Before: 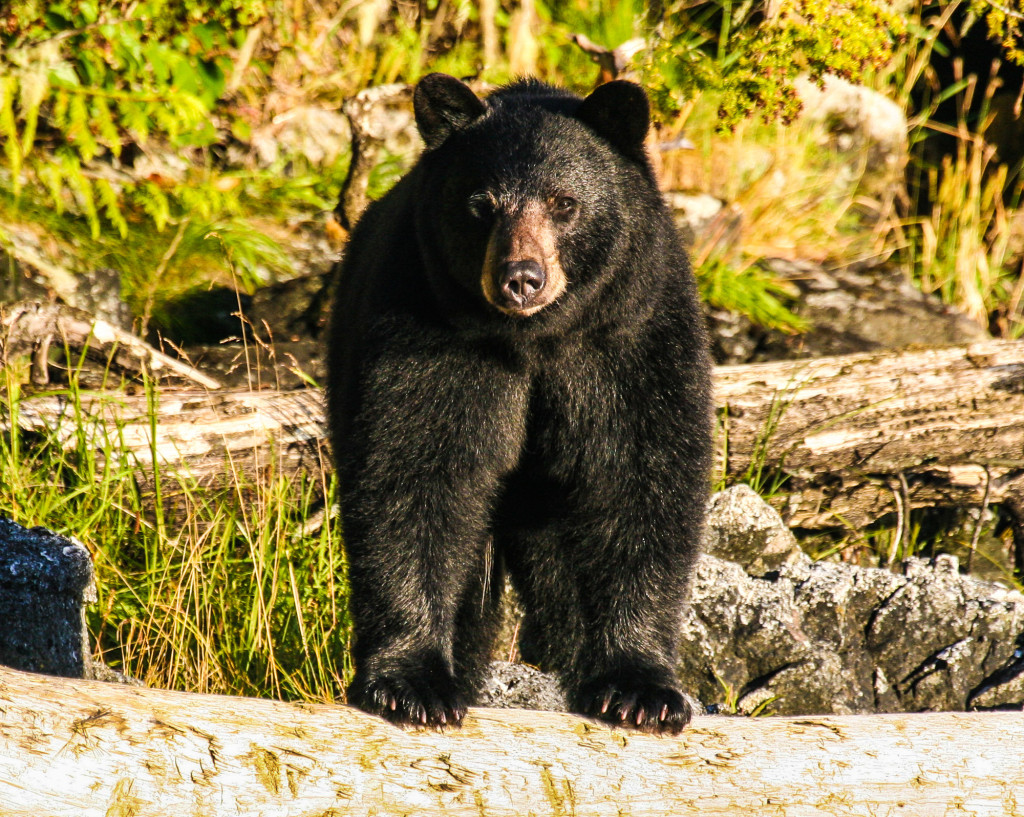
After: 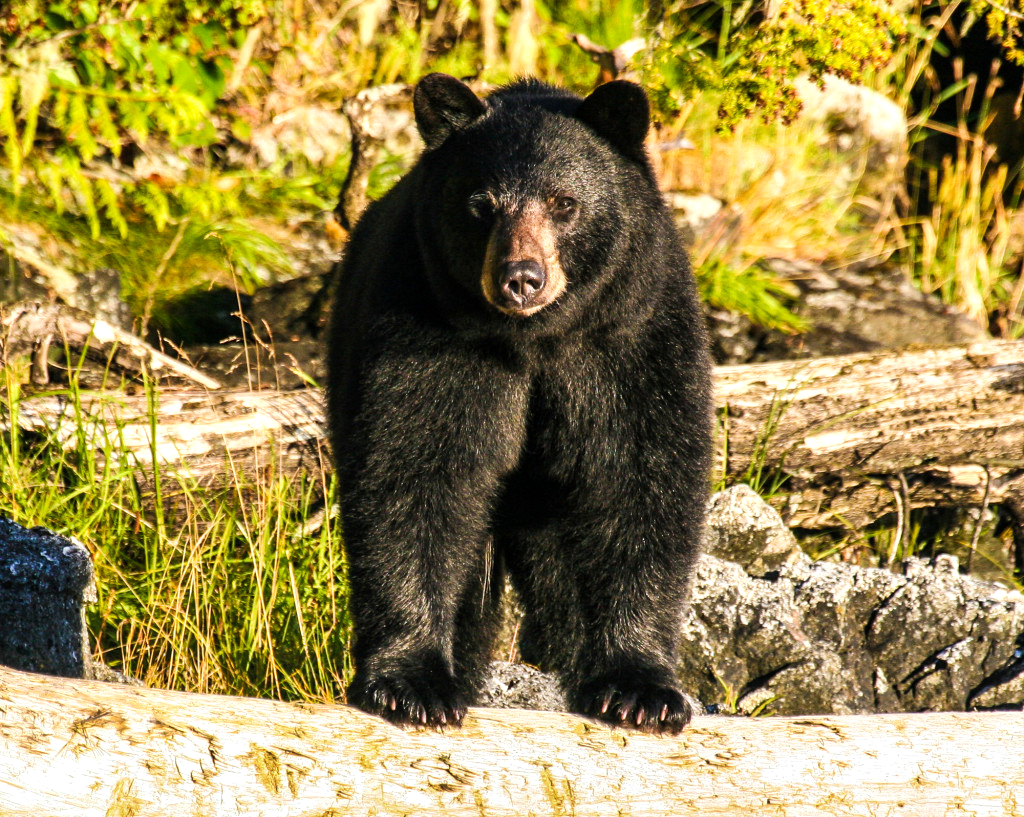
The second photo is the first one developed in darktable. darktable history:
exposure: black level correction 0.001, exposure 0.192 EV, compensate highlight preservation false
